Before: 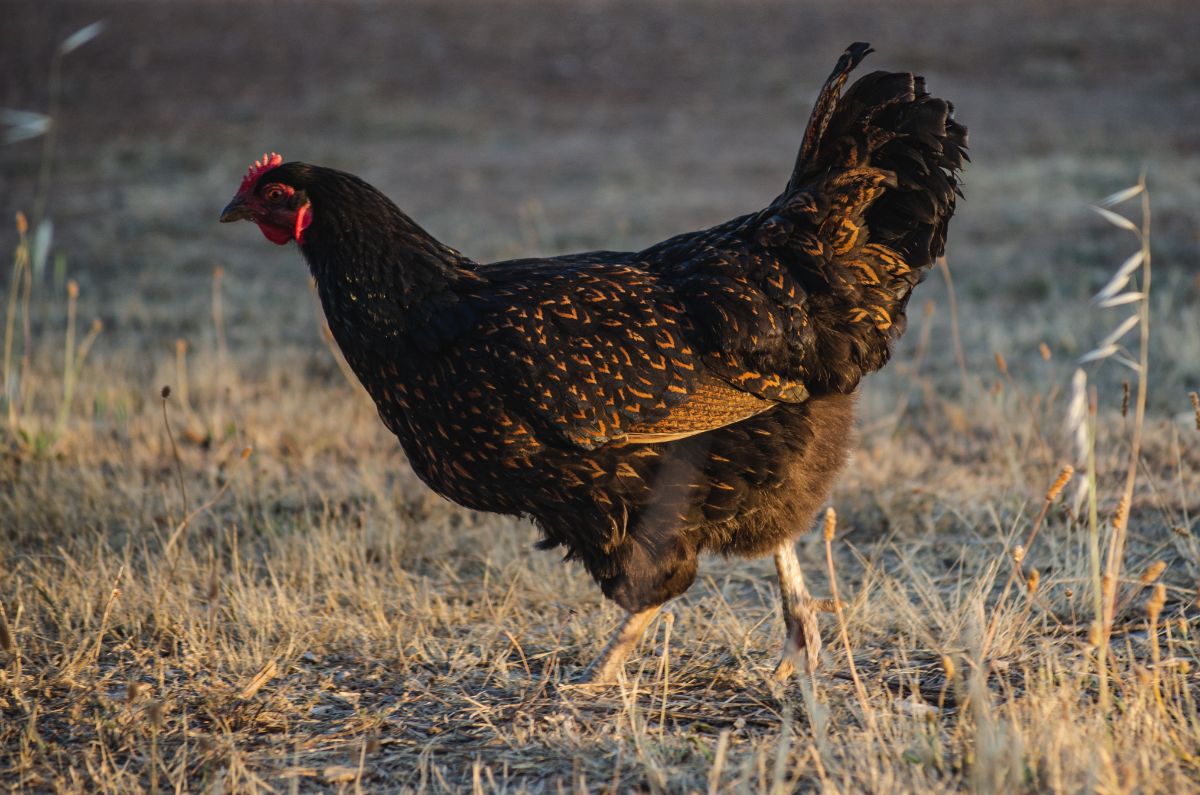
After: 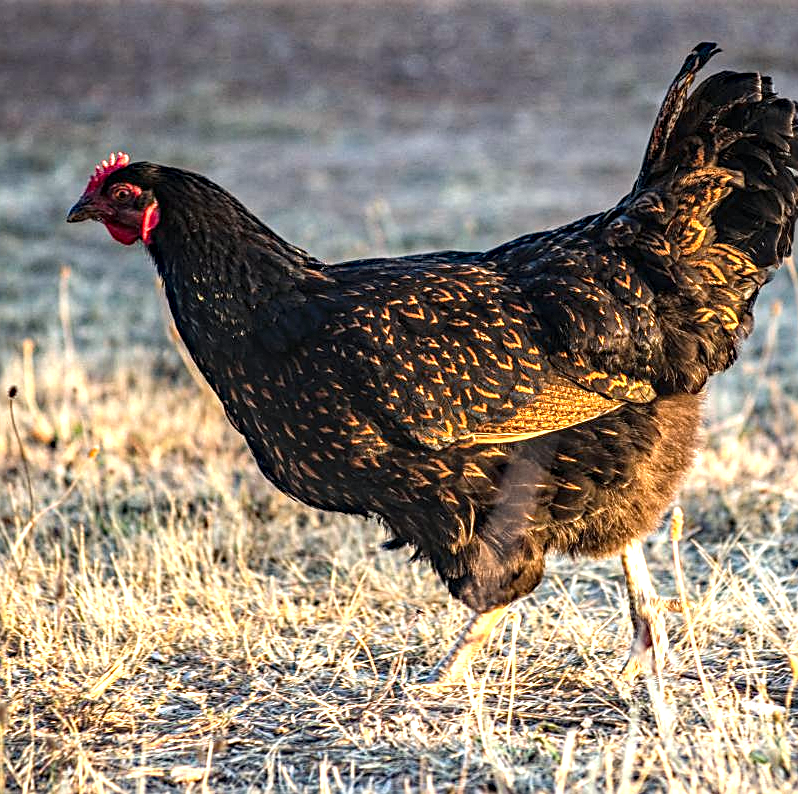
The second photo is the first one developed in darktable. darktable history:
sharpen: on, module defaults
exposure: black level correction 0, exposure 1.199 EV, compensate highlight preservation false
crop and rotate: left 12.8%, right 20.65%
haze removal: strength 0.252, distance 0.244, compatibility mode true, adaptive false
local contrast: highlights 36%, detail 135%
tone equalizer: -8 EV -0.408 EV, -7 EV -0.391 EV, -6 EV -0.35 EV, -5 EV -0.22 EV, -3 EV 0.235 EV, -2 EV 0.329 EV, -1 EV 0.405 EV, +0 EV 0.389 EV
